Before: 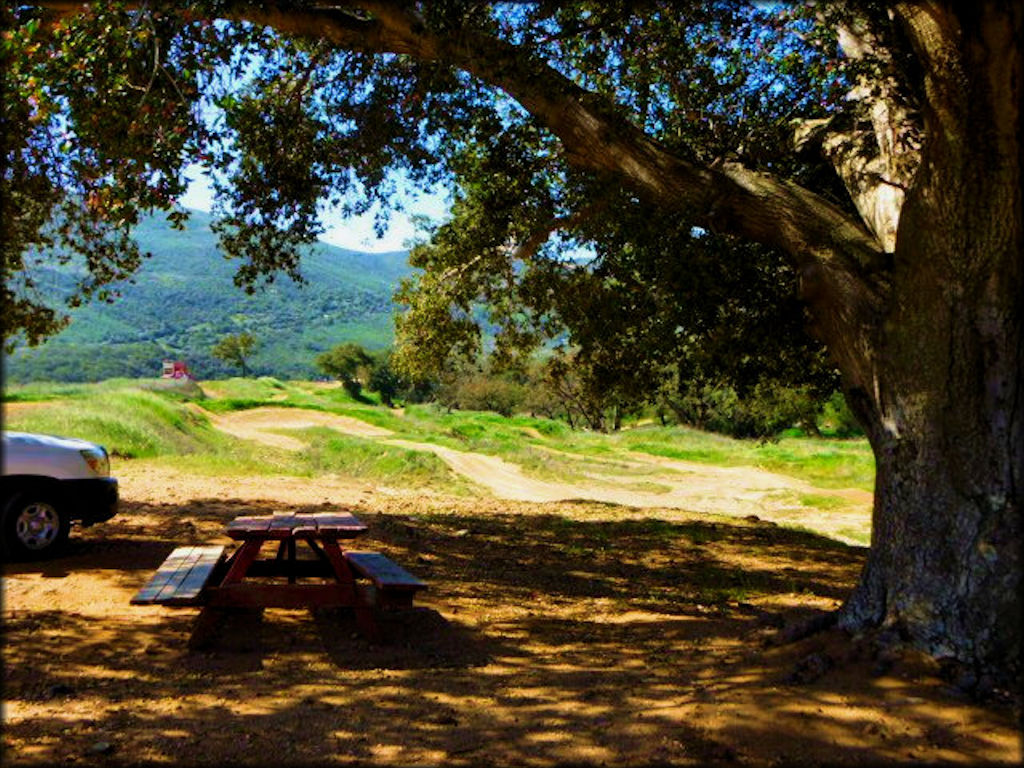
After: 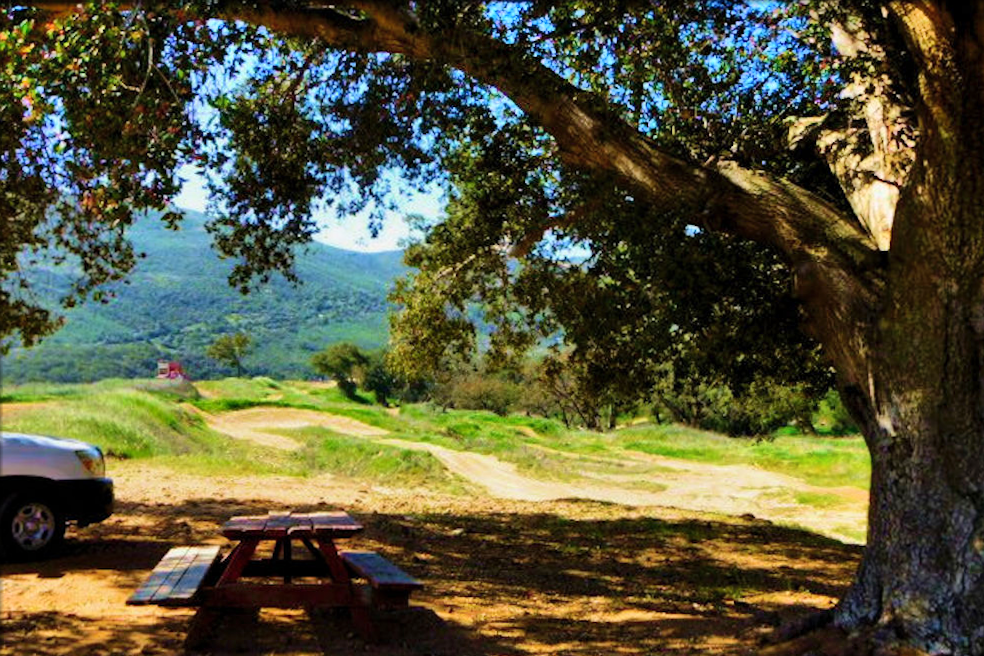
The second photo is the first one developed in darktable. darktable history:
crop and rotate: angle 0.2°, left 0.275%, right 3.127%, bottom 14.18%
shadows and highlights: shadows 49, highlights -41, soften with gaussian
